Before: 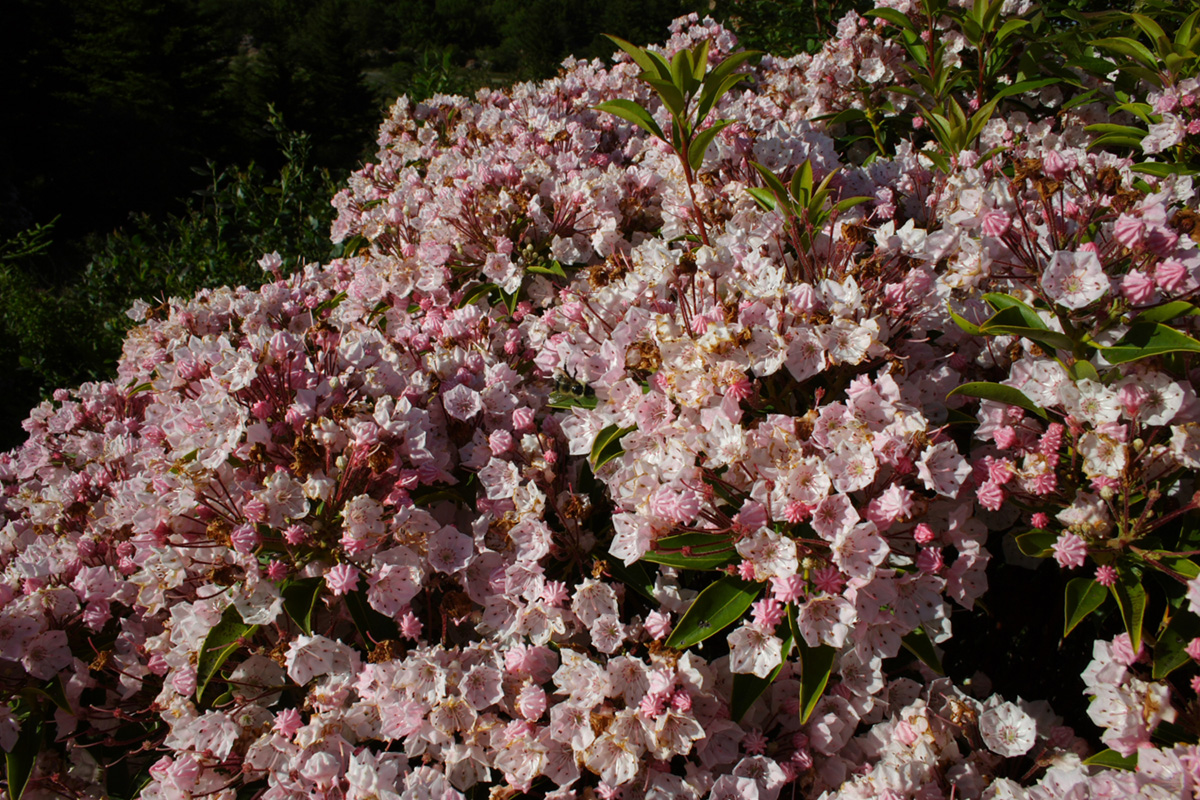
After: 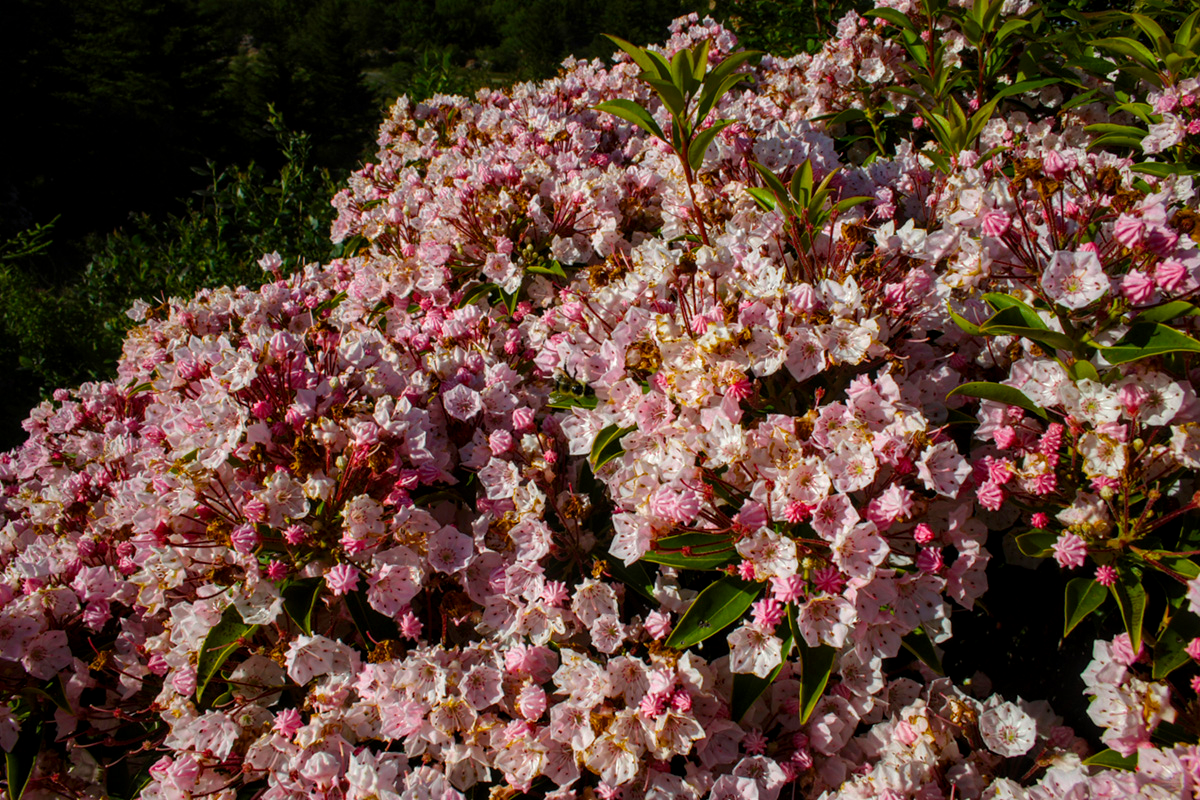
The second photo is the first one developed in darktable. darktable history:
color balance rgb: linear chroma grading › global chroma 15%, perceptual saturation grading › global saturation 30%
local contrast: on, module defaults
